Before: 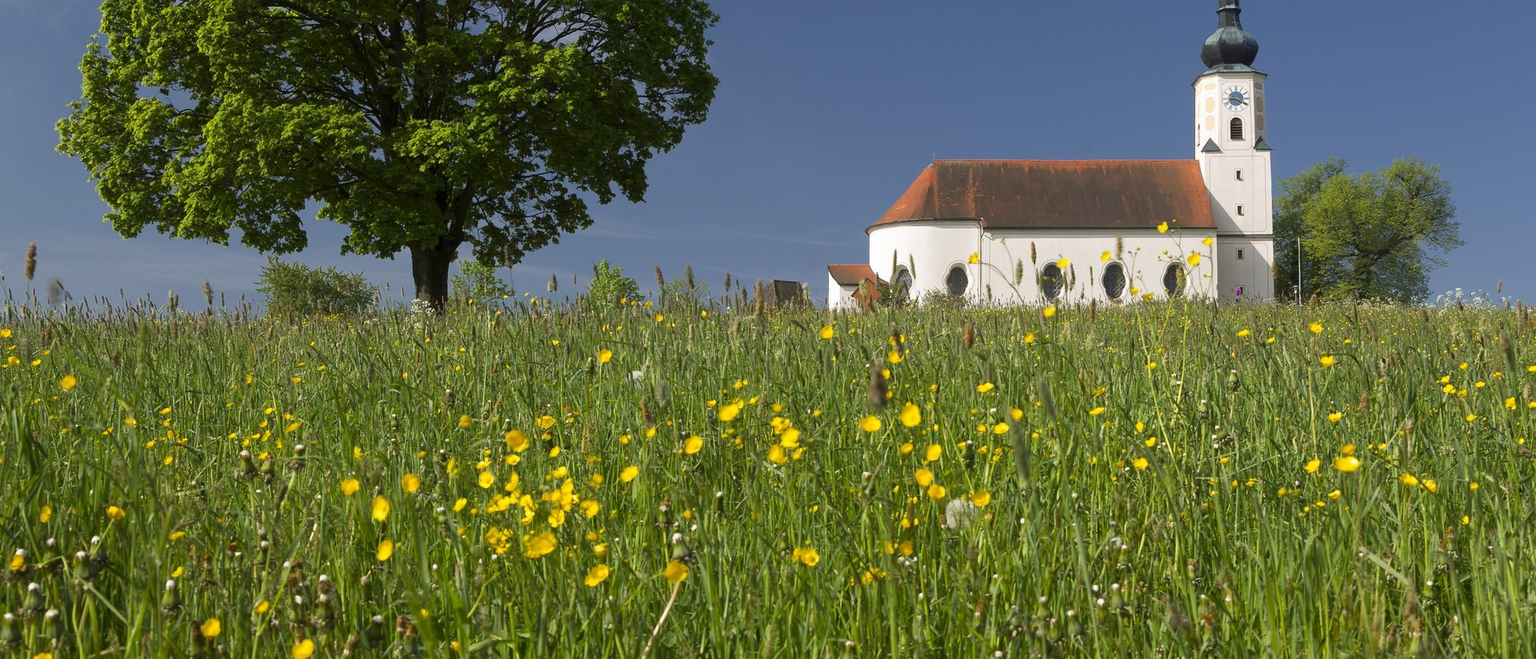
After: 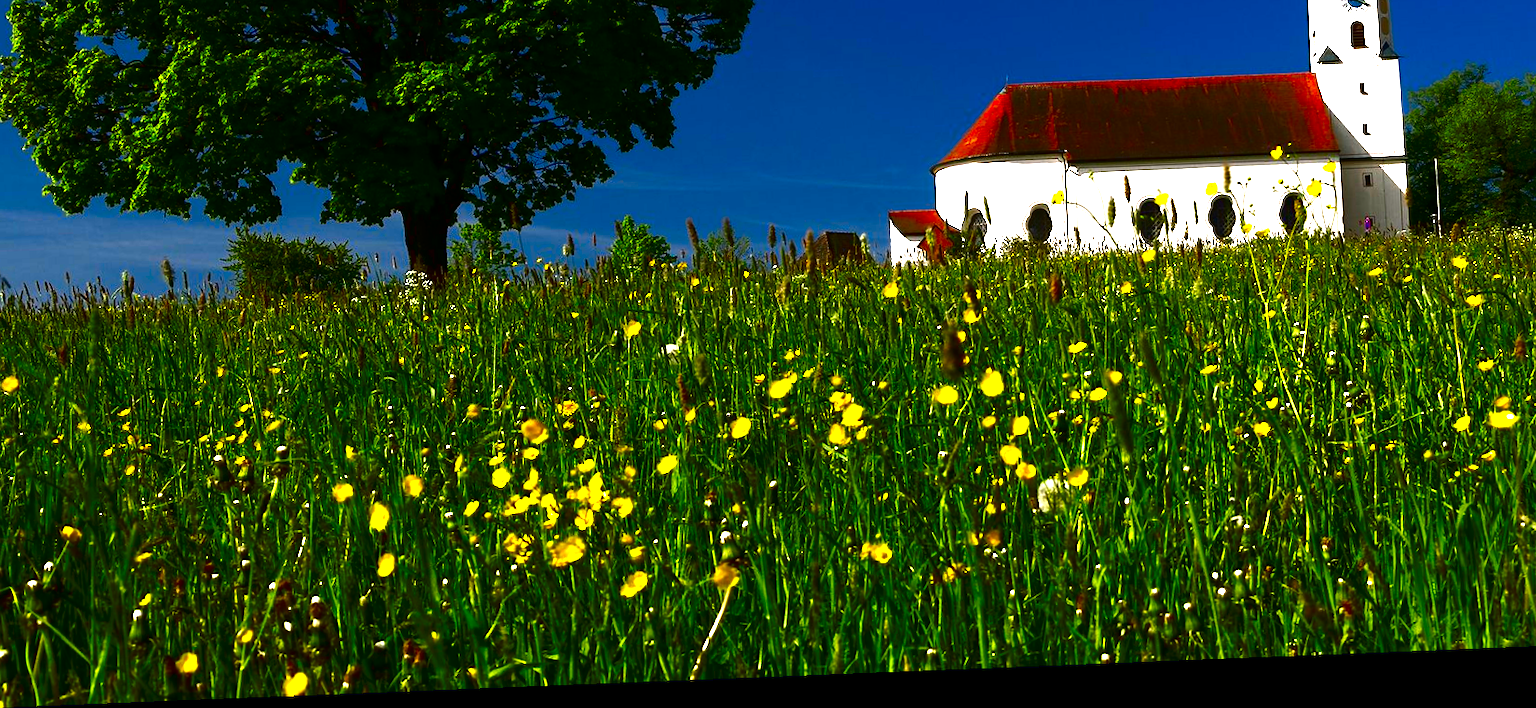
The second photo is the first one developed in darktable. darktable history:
crop and rotate: left 4.842%, top 15.51%, right 10.668%
contrast brightness saturation: brightness -1, saturation 1
exposure: exposure 1.061 EV, compensate highlight preservation false
white balance: emerald 1
rotate and perspective: rotation -2.29°, automatic cropping off
